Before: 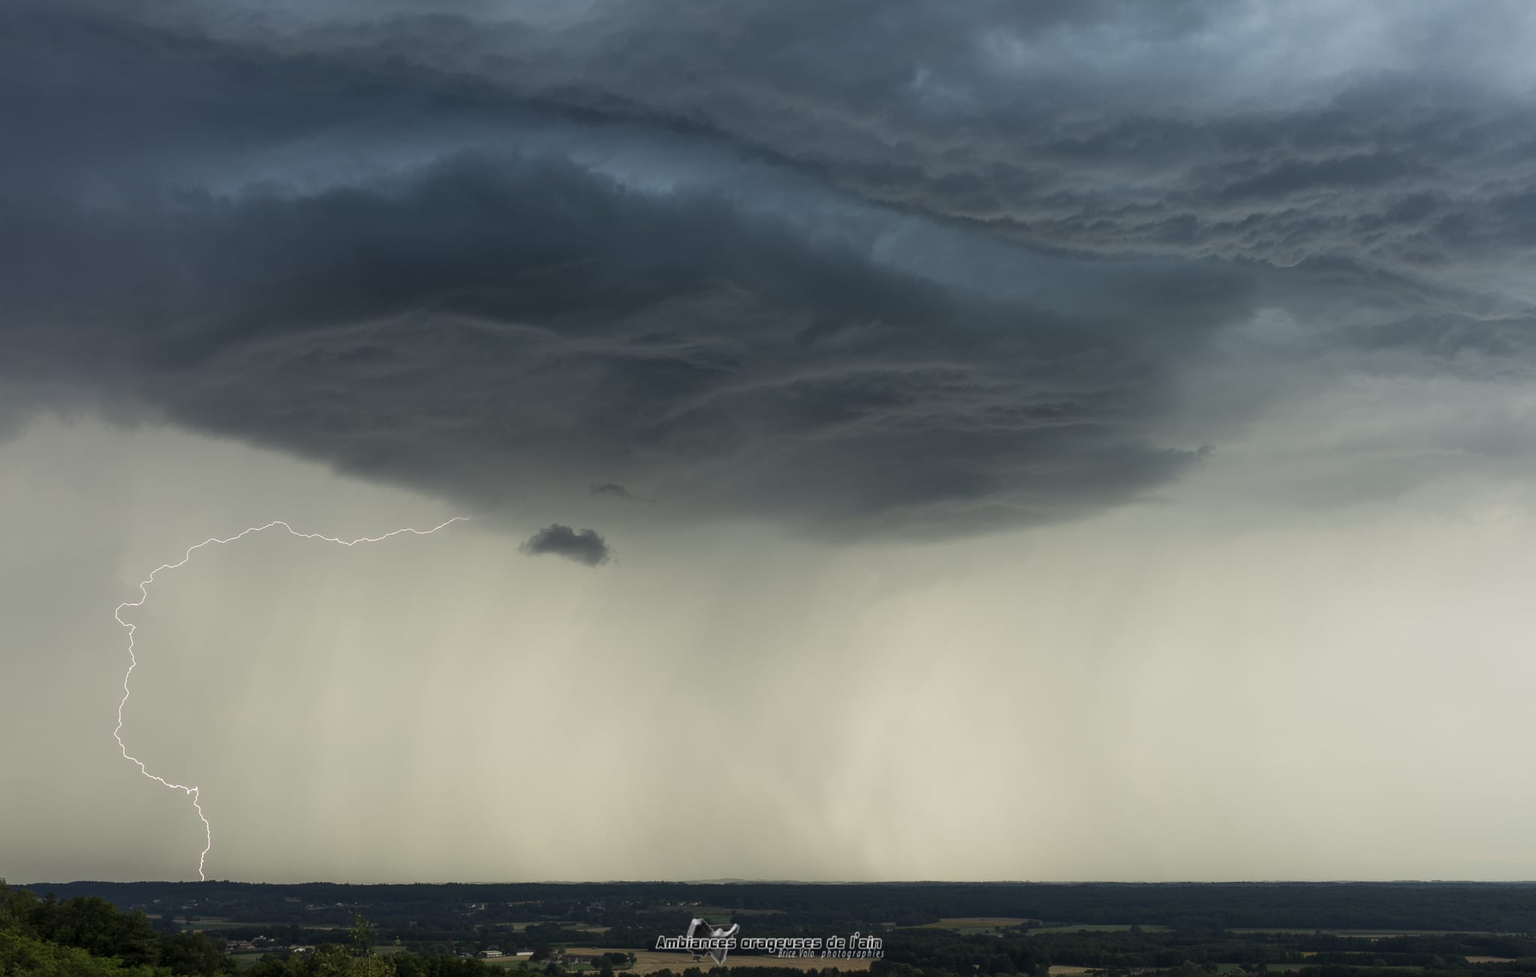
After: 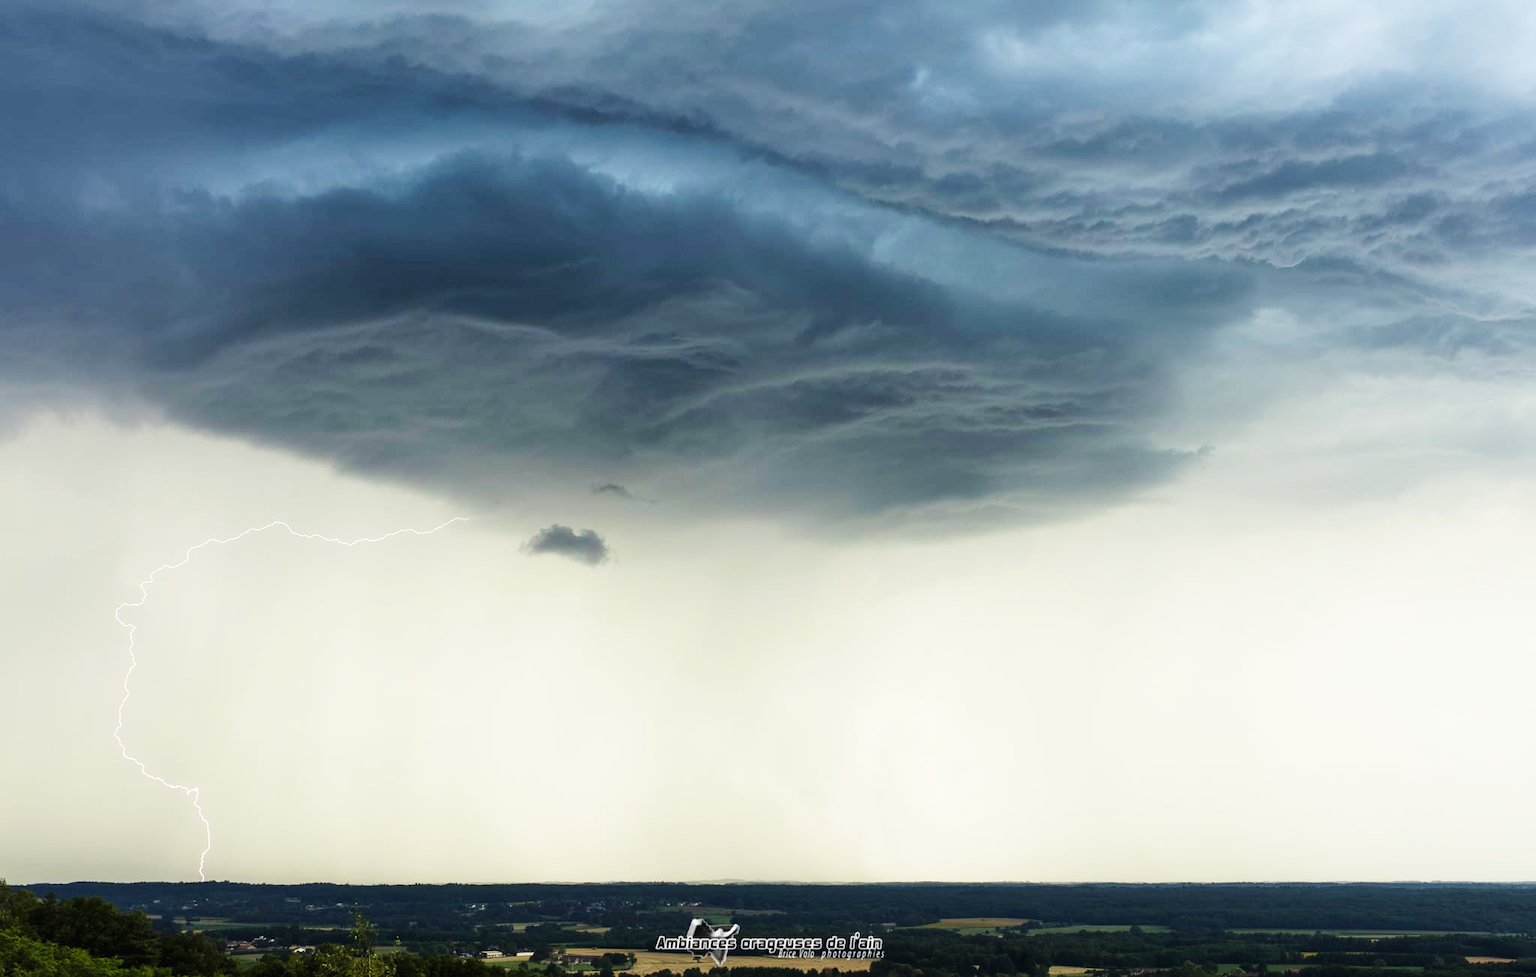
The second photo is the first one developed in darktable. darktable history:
velvia: on, module defaults
base curve: curves: ch0 [(0, 0.003) (0.001, 0.002) (0.006, 0.004) (0.02, 0.022) (0.048, 0.086) (0.094, 0.234) (0.162, 0.431) (0.258, 0.629) (0.385, 0.8) (0.548, 0.918) (0.751, 0.988) (1, 1)], preserve colors none
